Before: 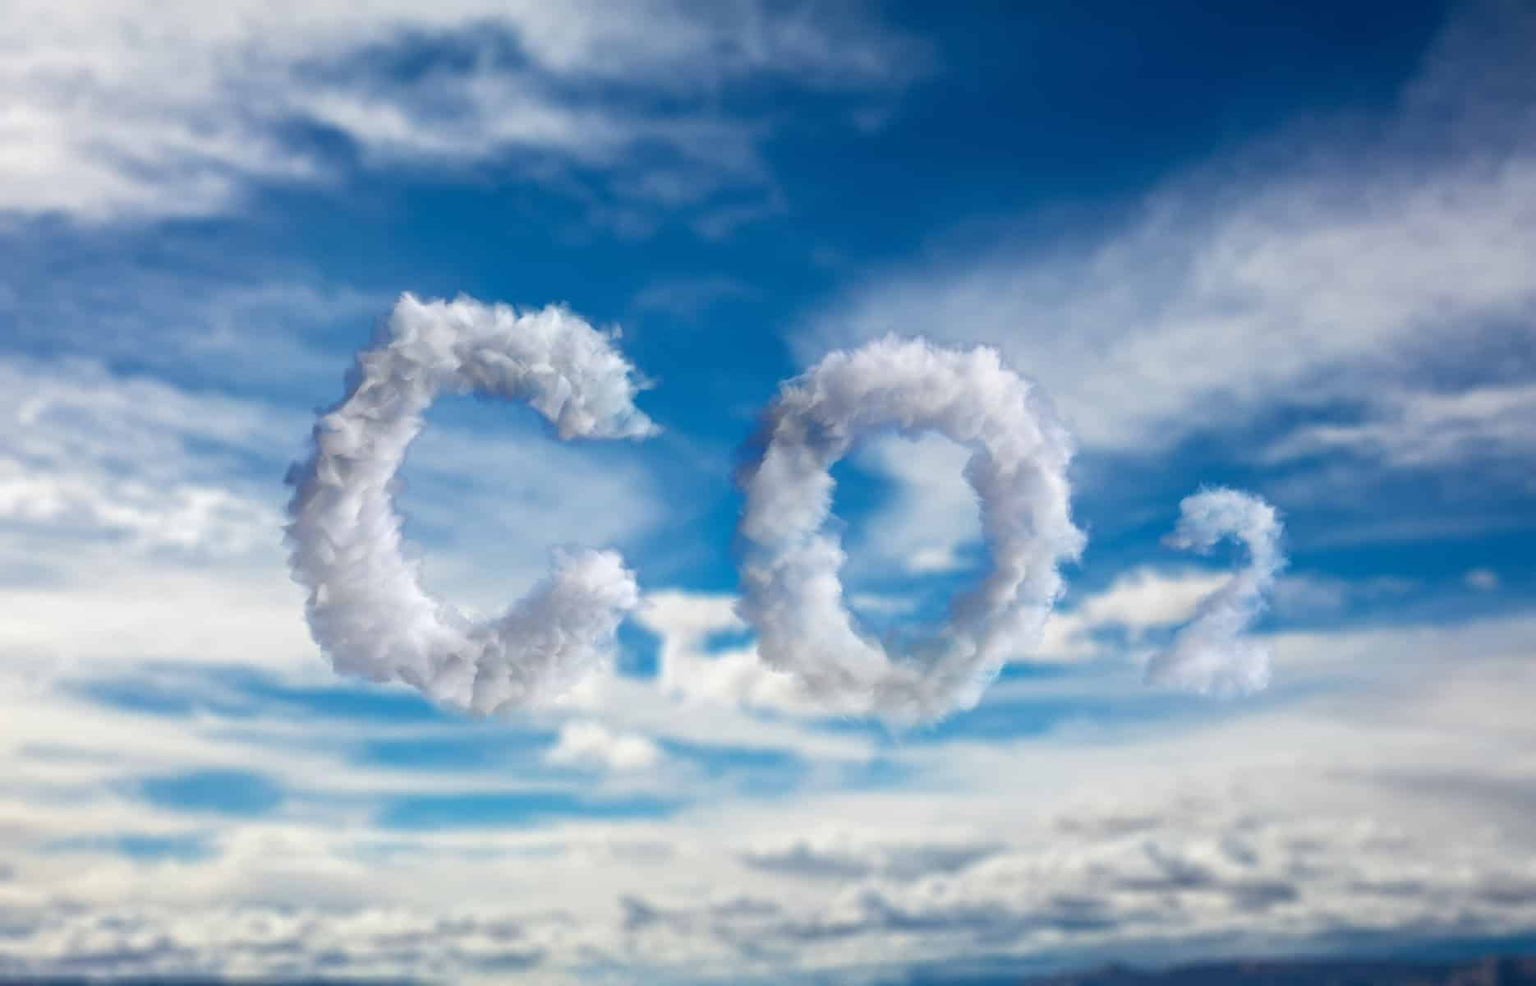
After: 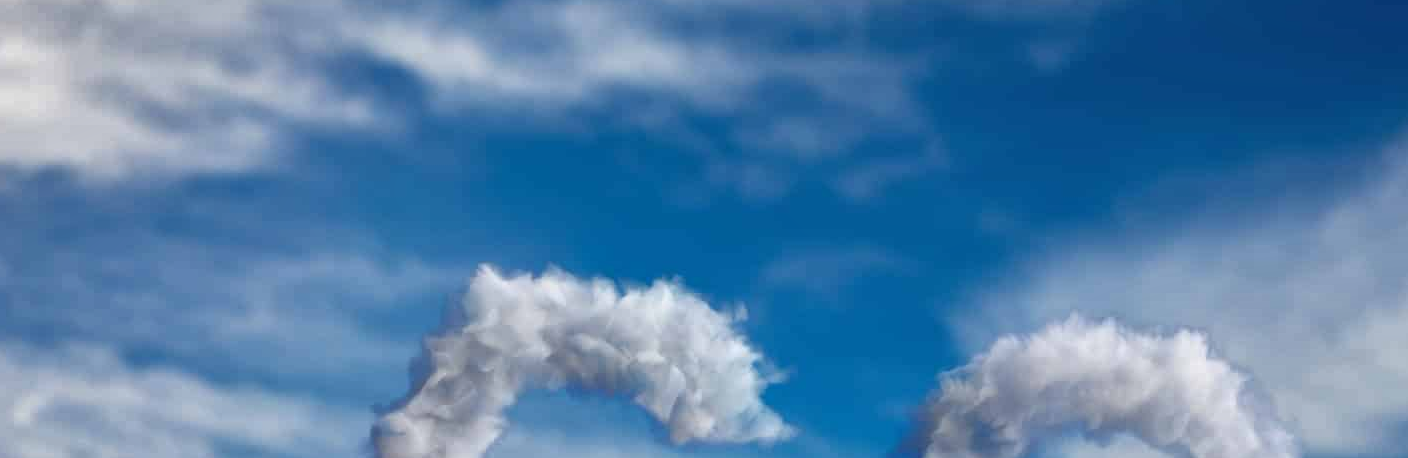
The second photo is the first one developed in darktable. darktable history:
crop: left 0.577%, top 7.651%, right 23.473%, bottom 54.101%
shadows and highlights: shadows 30.64, highlights -62.68, soften with gaussian
